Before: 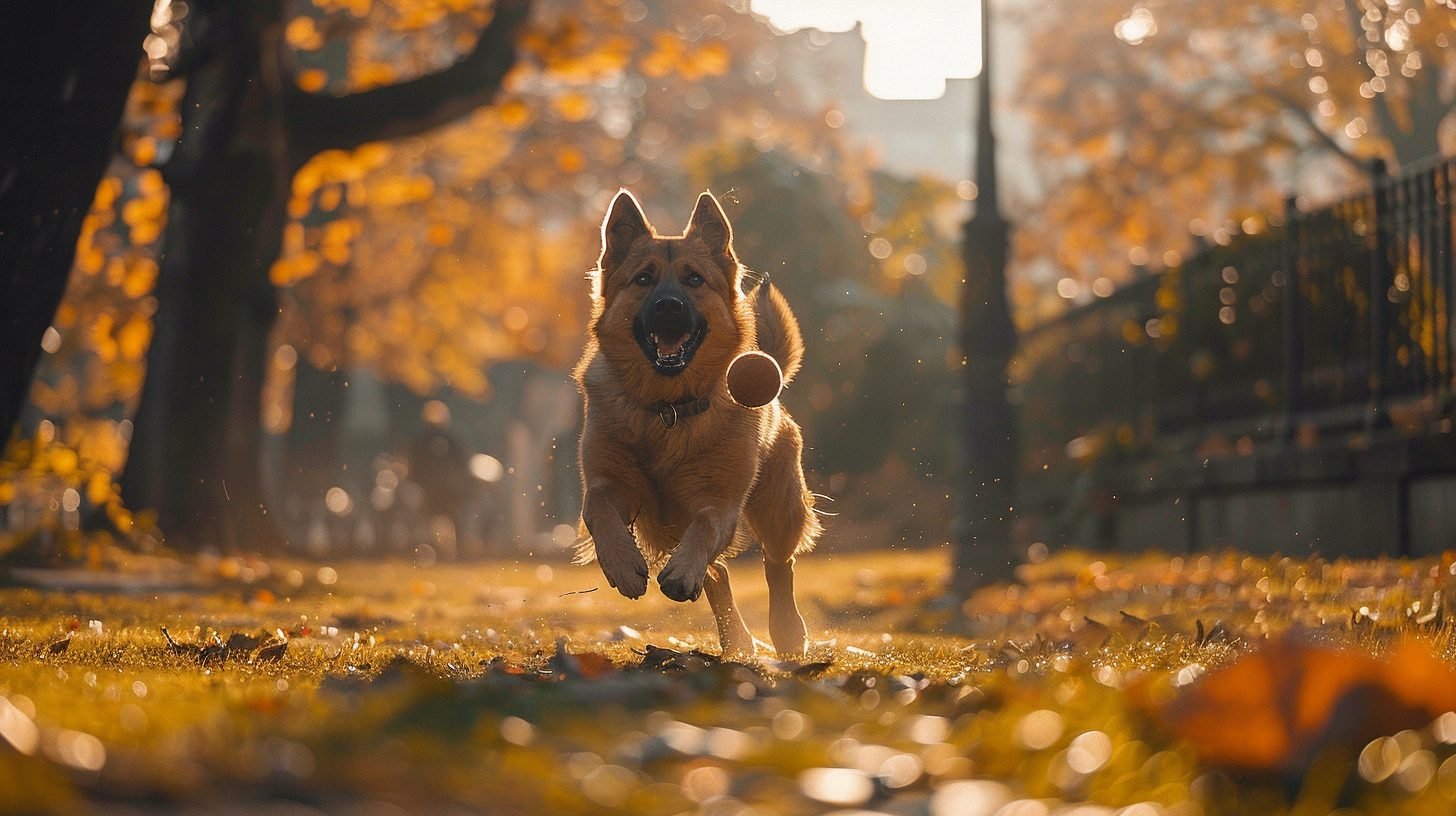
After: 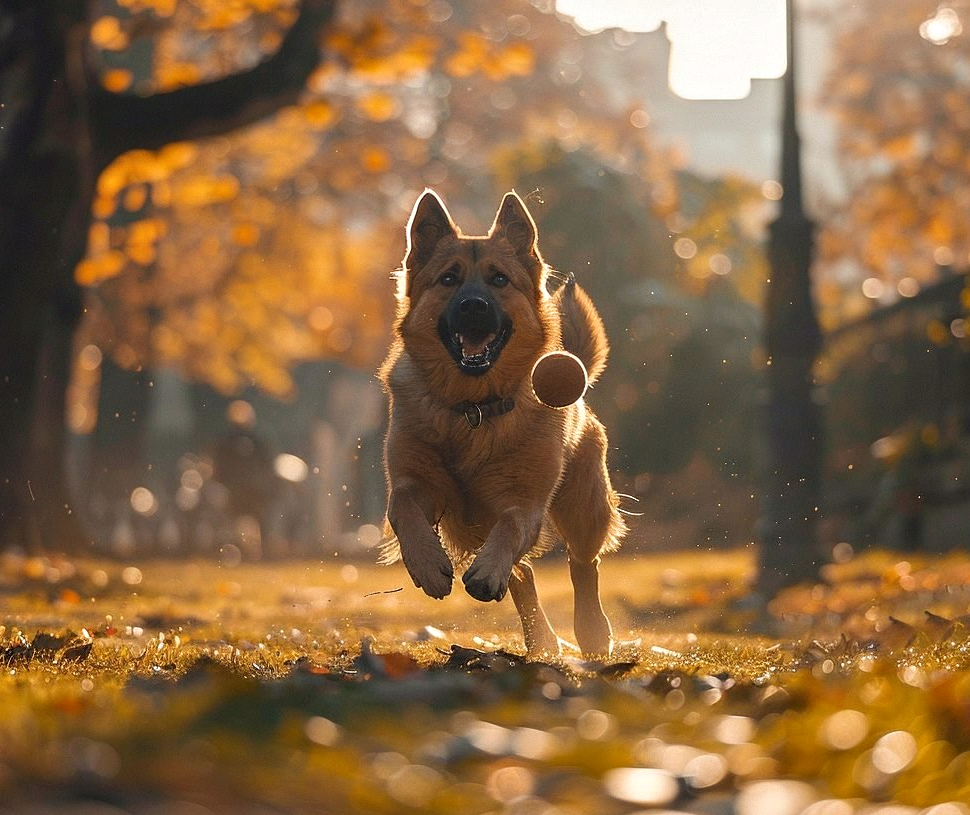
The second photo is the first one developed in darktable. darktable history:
crop and rotate: left 13.409%, right 19.924%
contrast equalizer: octaves 7, y [[0.528 ×6], [0.514 ×6], [0.362 ×6], [0 ×6], [0 ×6]]
white balance: emerald 1
